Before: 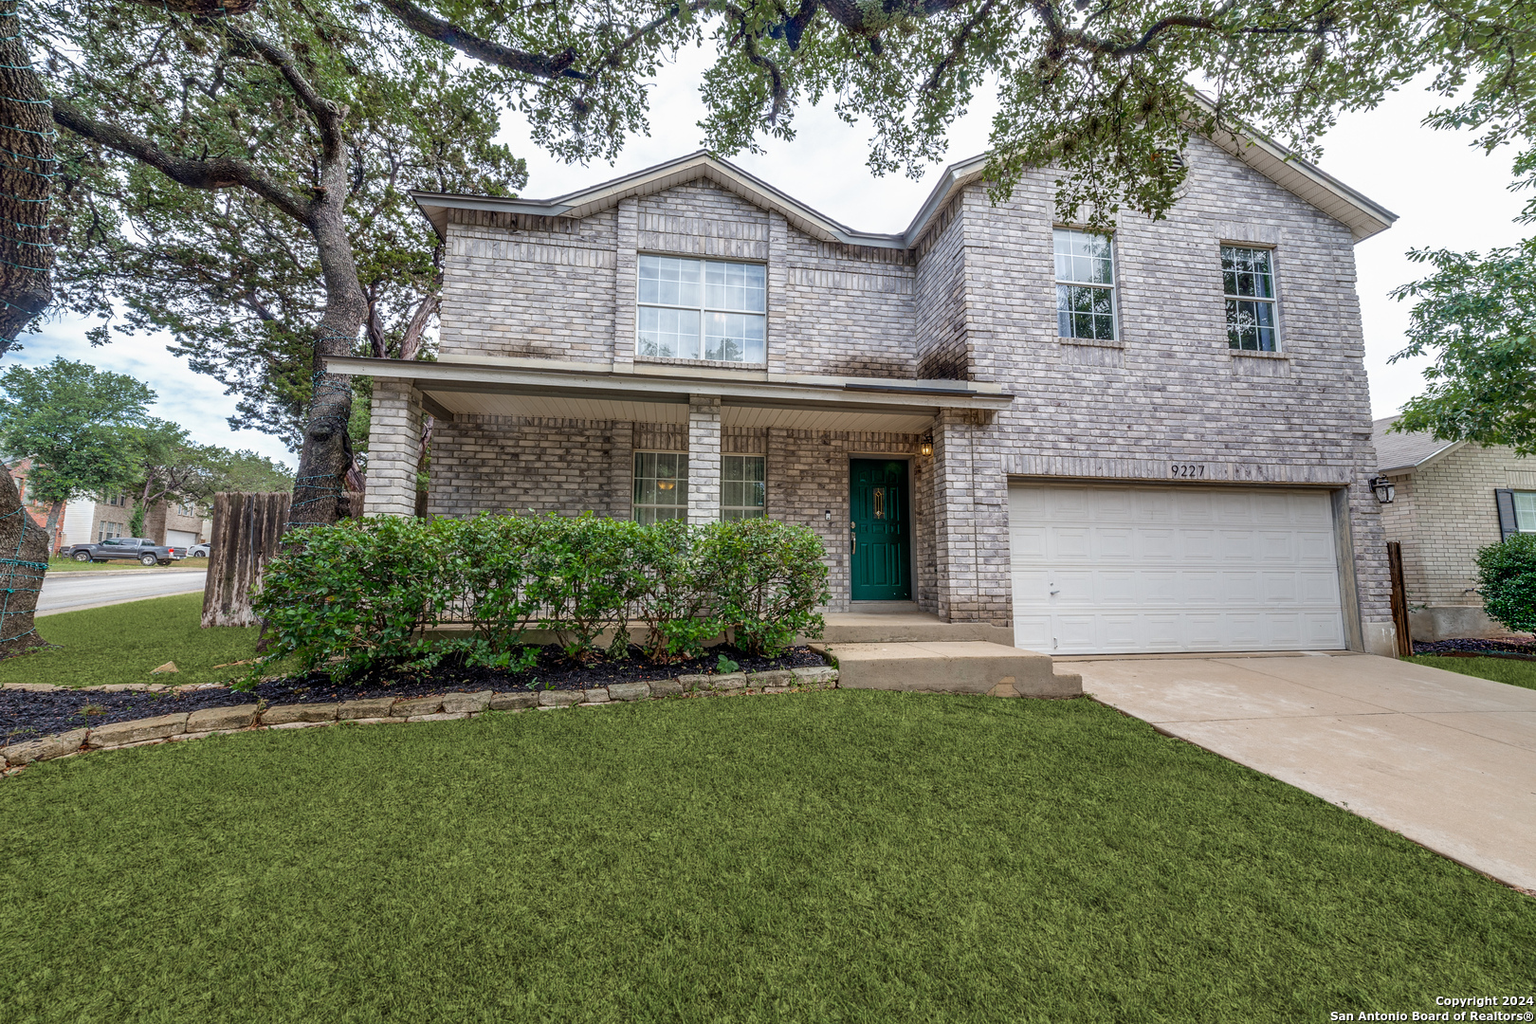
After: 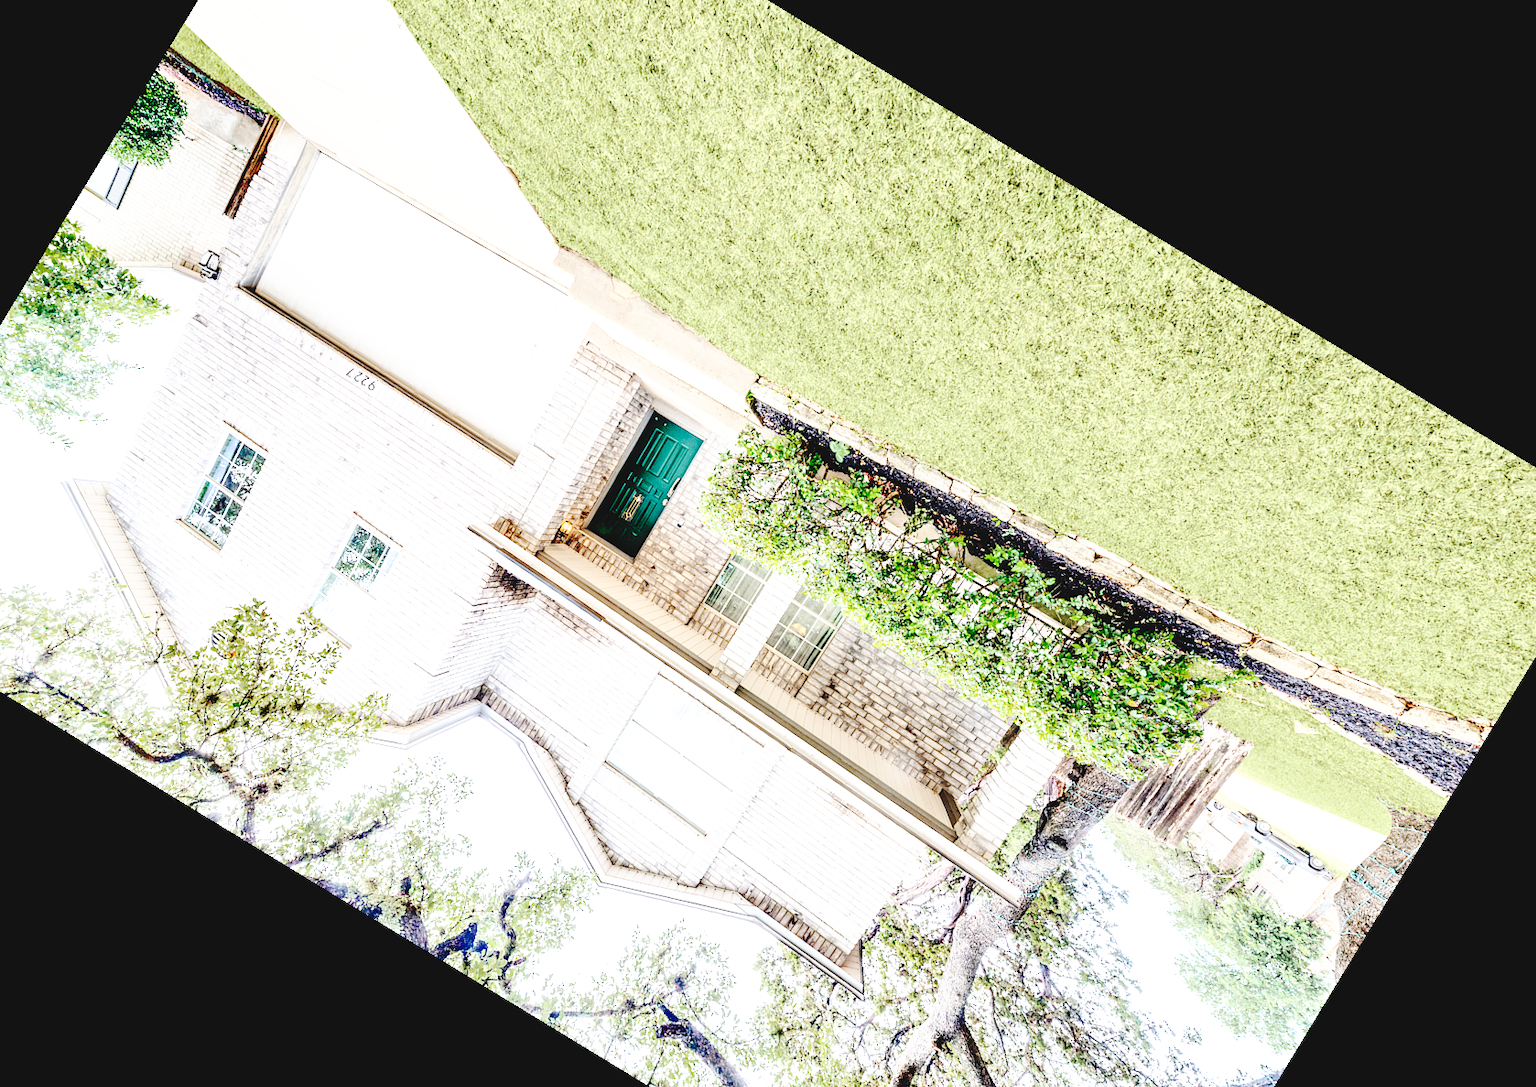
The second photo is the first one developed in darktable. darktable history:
crop and rotate: angle 148.68°, left 9.111%, top 15.603%, right 4.588%, bottom 17.041%
base curve: curves: ch0 [(0, 0) (0.007, 0.004) (0.027, 0.03) (0.046, 0.07) (0.207, 0.54) (0.442, 0.872) (0.673, 0.972) (1, 1)], preserve colors none
exposure: black level correction 0, exposure 1.2 EV, compensate exposure bias true, compensate highlight preservation false
contrast brightness saturation: contrast 0.15, brightness 0.05
color correction: saturation 0.8
tone curve: curves: ch0 [(0, 0) (0.003, 0.058) (0.011, 0.061) (0.025, 0.065) (0.044, 0.076) (0.069, 0.083) (0.1, 0.09) (0.136, 0.102) (0.177, 0.145) (0.224, 0.196) (0.277, 0.278) (0.335, 0.375) (0.399, 0.486) (0.468, 0.578) (0.543, 0.651) (0.623, 0.717) (0.709, 0.783) (0.801, 0.838) (0.898, 0.91) (1, 1)], preserve colors none
